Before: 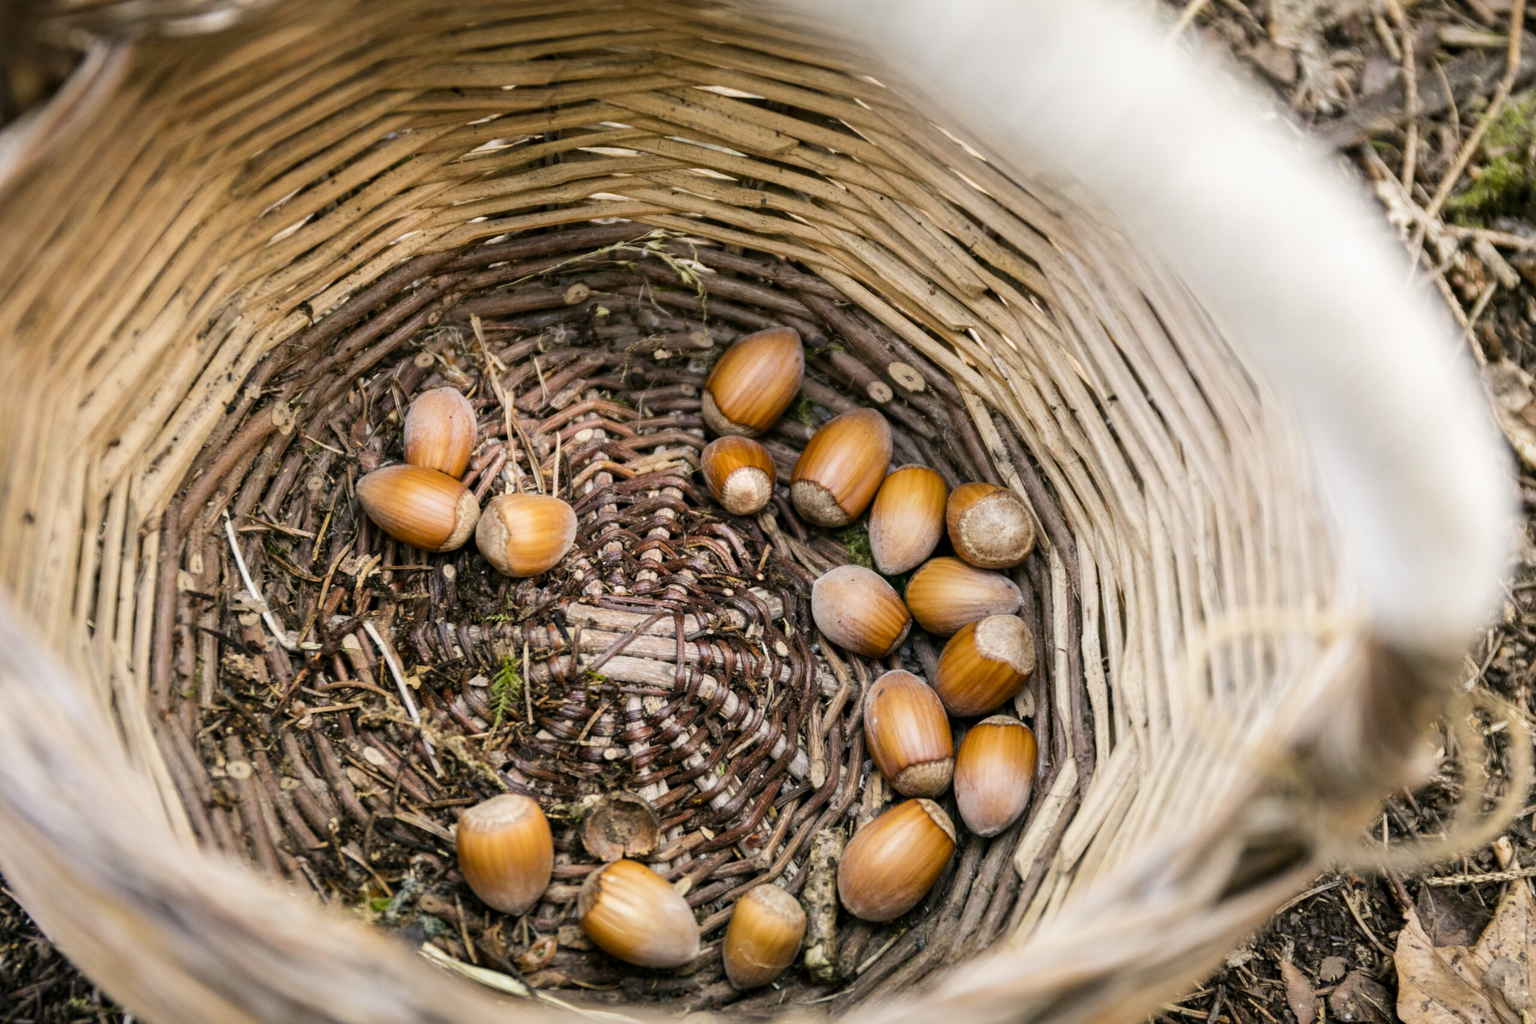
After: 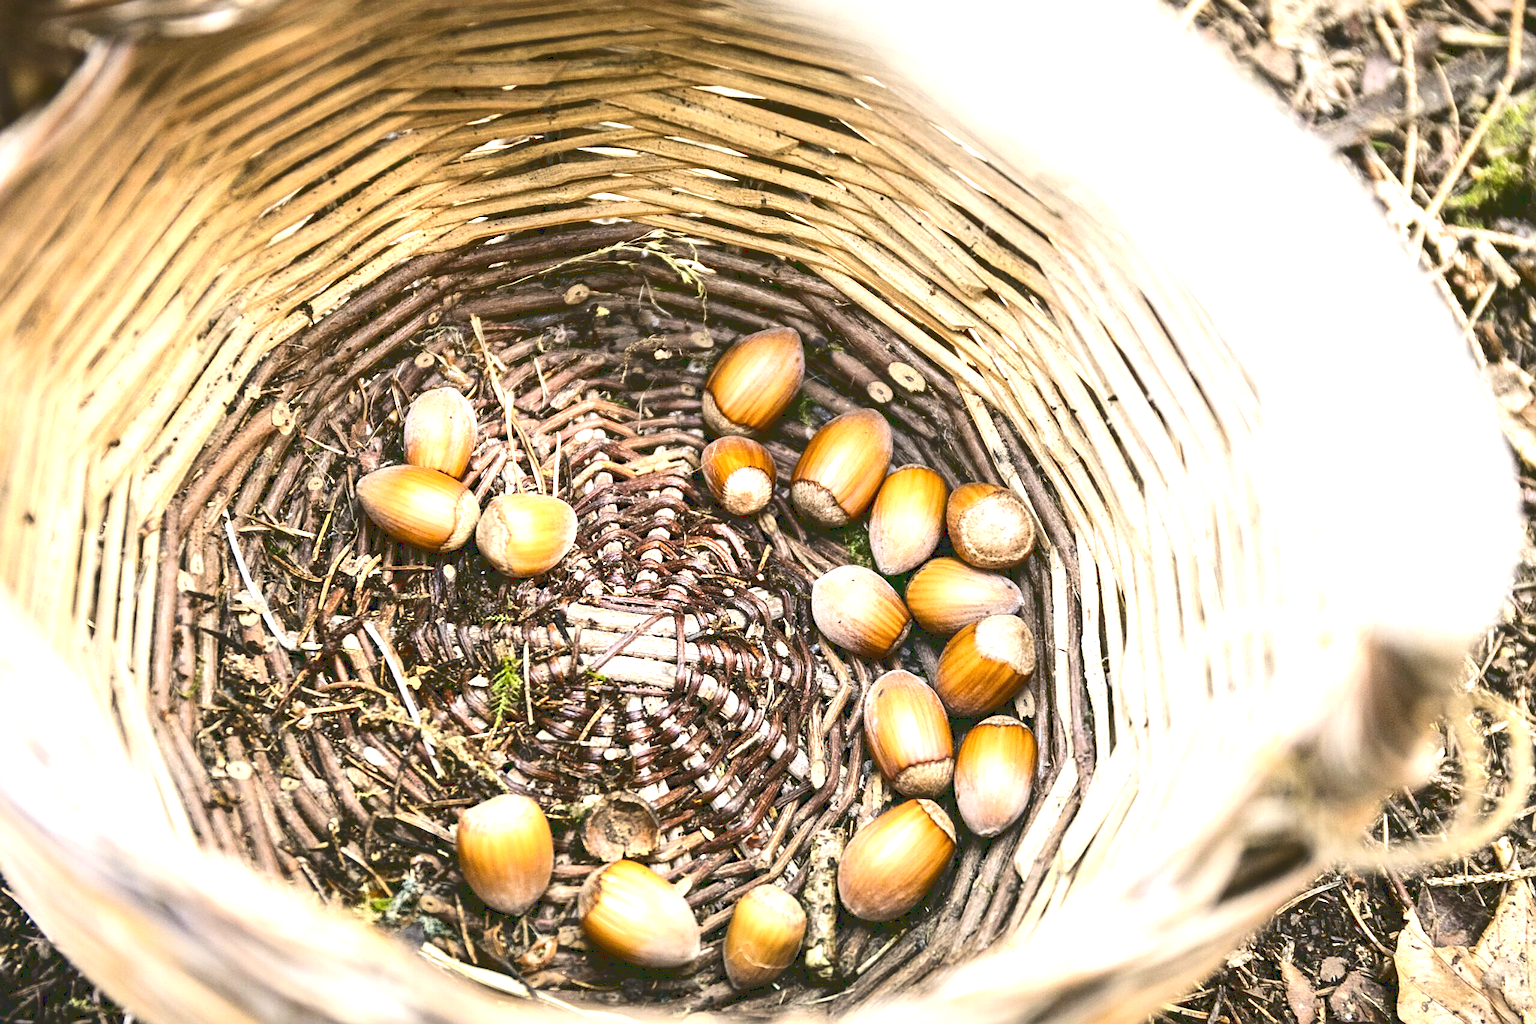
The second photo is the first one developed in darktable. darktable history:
exposure: black level correction 0, exposure 1.2 EV, compensate exposure bias true, compensate highlight preservation false
tone curve: curves: ch0 [(0, 0) (0.003, 0.161) (0.011, 0.161) (0.025, 0.161) (0.044, 0.161) (0.069, 0.161) (0.1, 0.161) (0.136, 0.163) (0.177, 0.179) (0.224, 0.207) (0.277, 0.243) (0.335, 0.292) (0.399, 0.361) (0.468, 0.452) (0.543, 0.547) (0.623, 0.638) (0.709, 0.731) (0.801, 0.826) (0.898, 0.911) (1, 1)]
sharpen: on, module defaults
